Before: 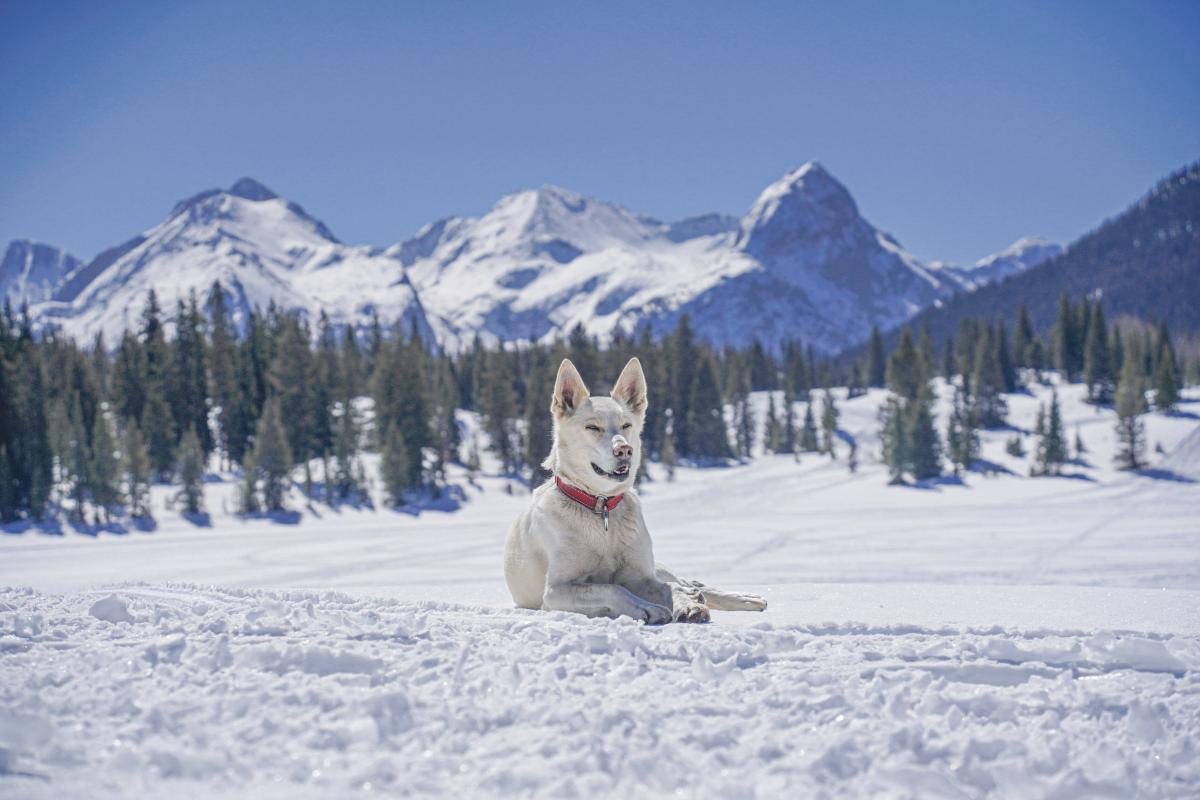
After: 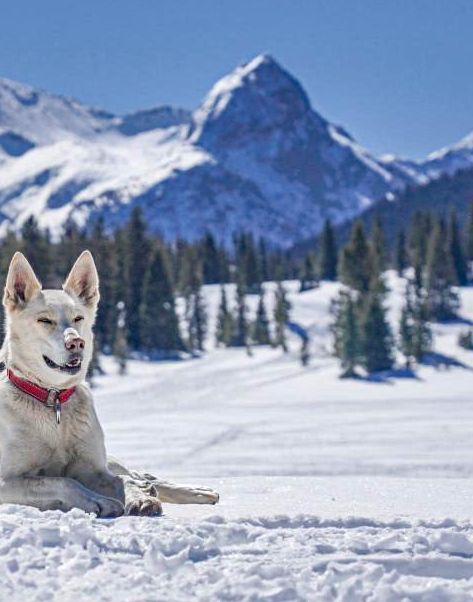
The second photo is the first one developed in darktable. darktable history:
local contrast: mode bilateral grid, contrast 25, coarseness 60, detail 151%, midtone range 0.2
crop: left 45.721%, top 13.393%, right 14.118%, bottom 10.01%
haze removal: compatibility mode true, adaptive false
